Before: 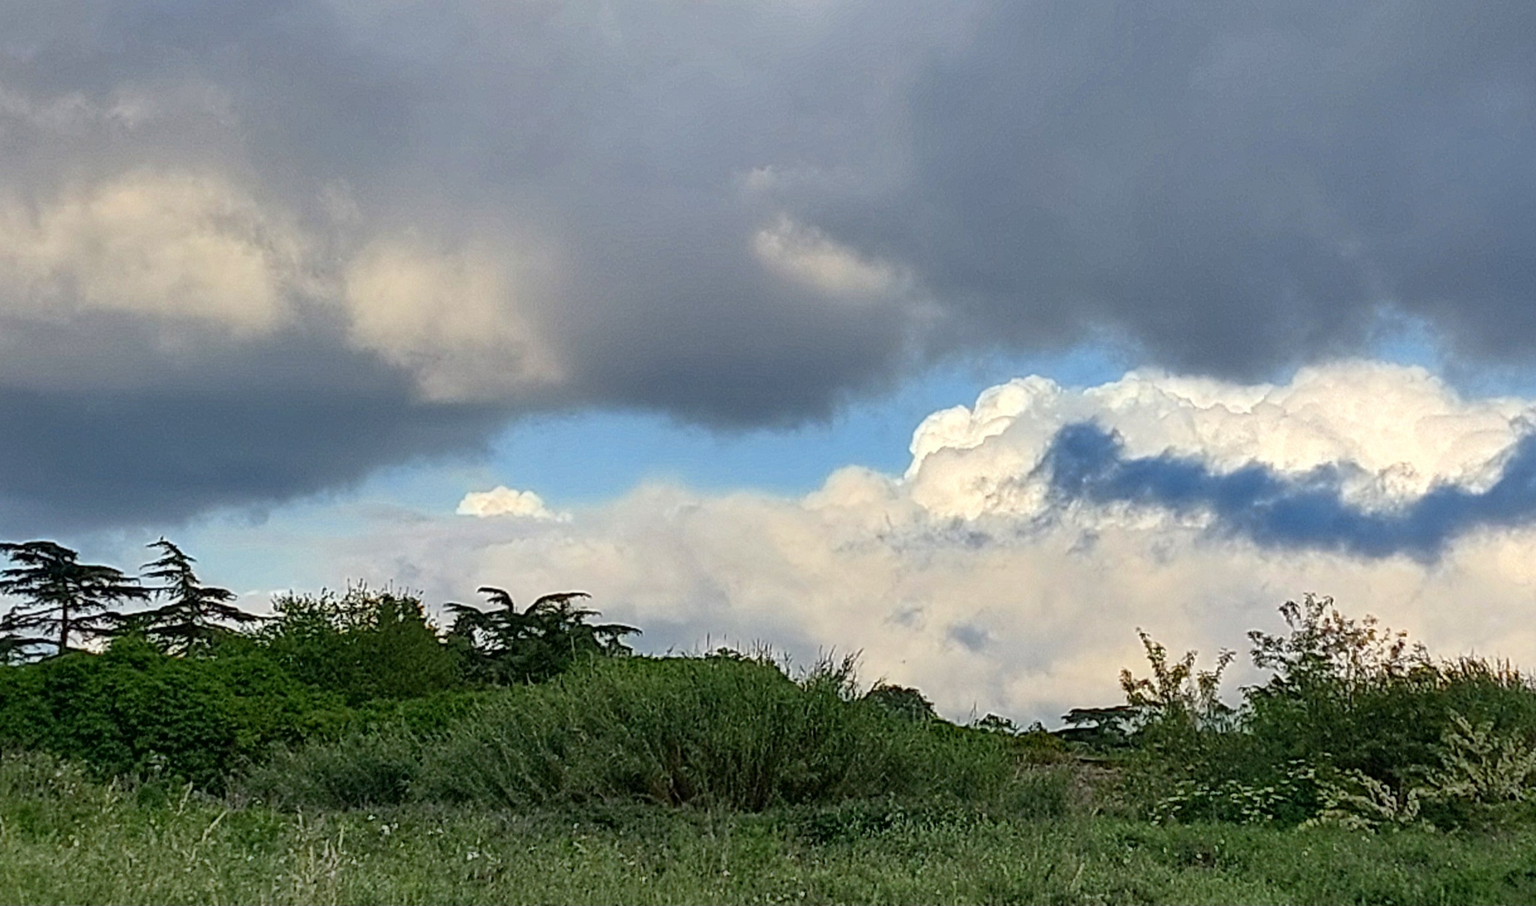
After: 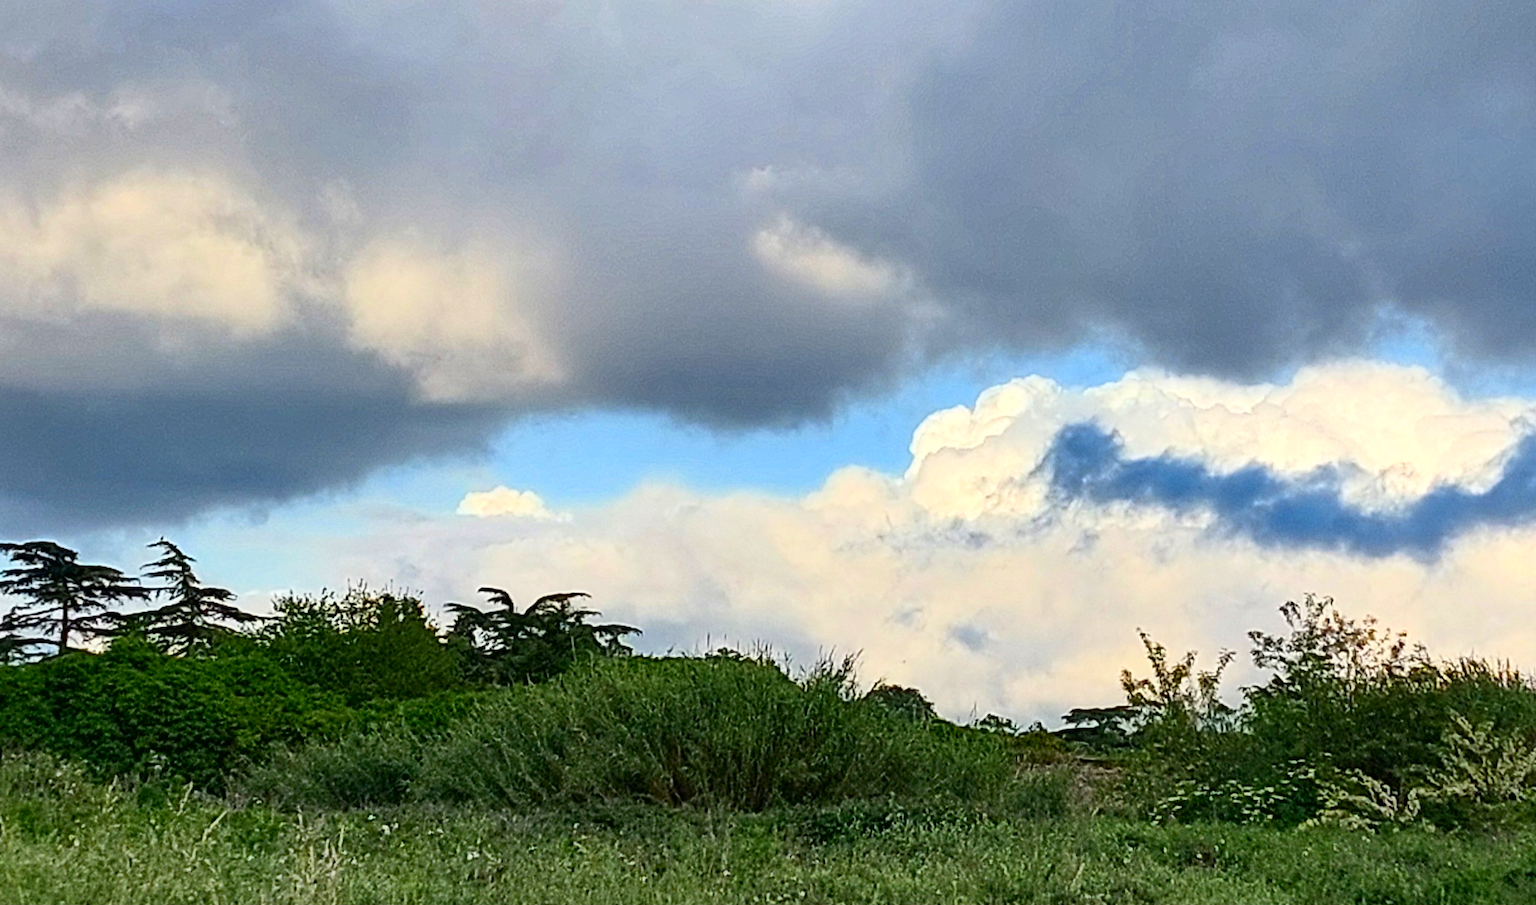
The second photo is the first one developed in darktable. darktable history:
contrast brightness saturation: contrast 0.231, brightness 0.108, saturation 0.289
